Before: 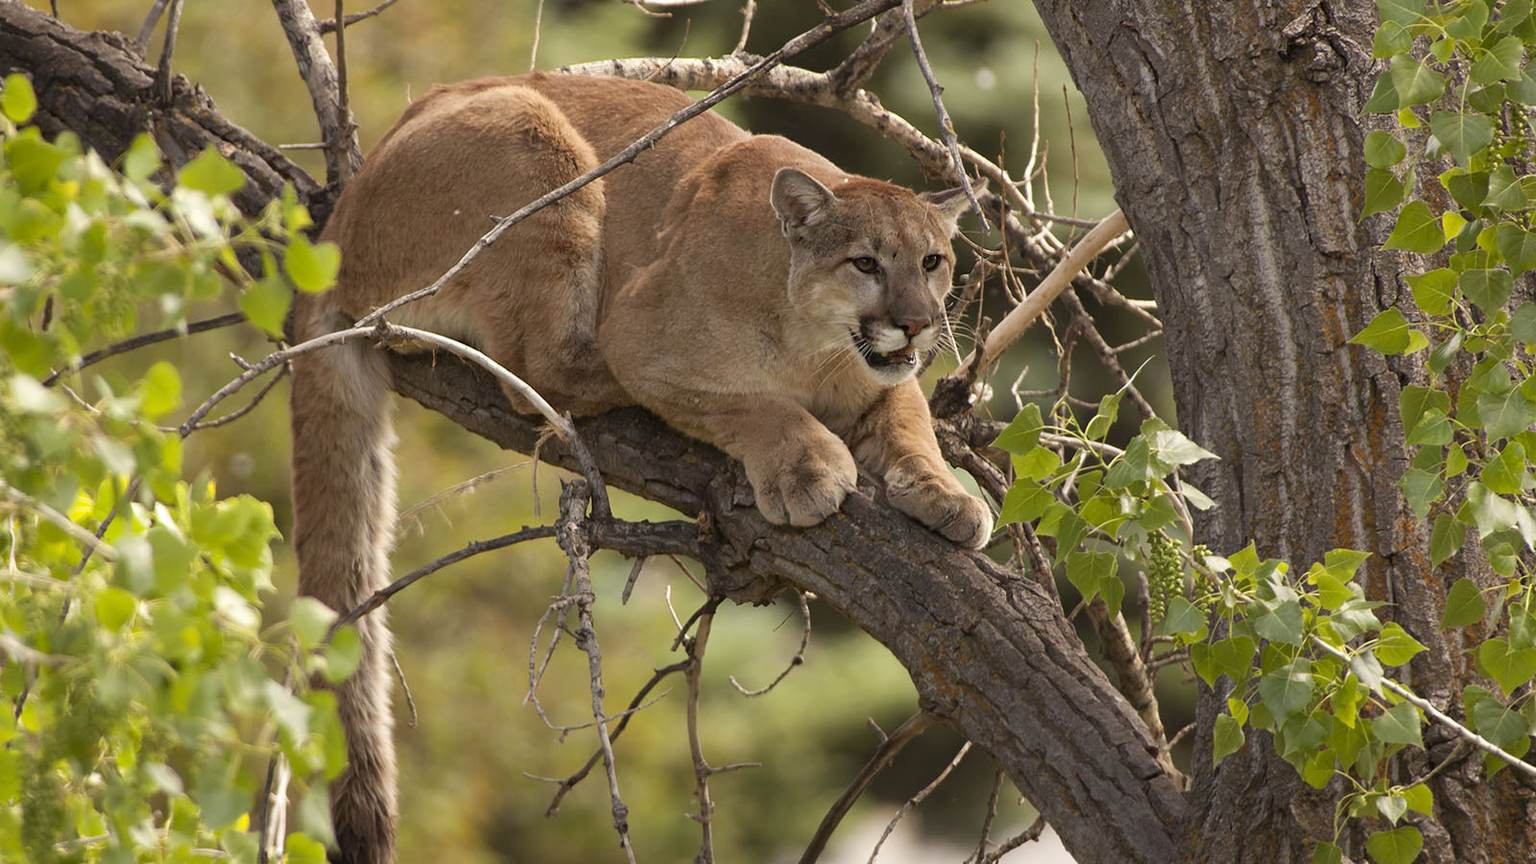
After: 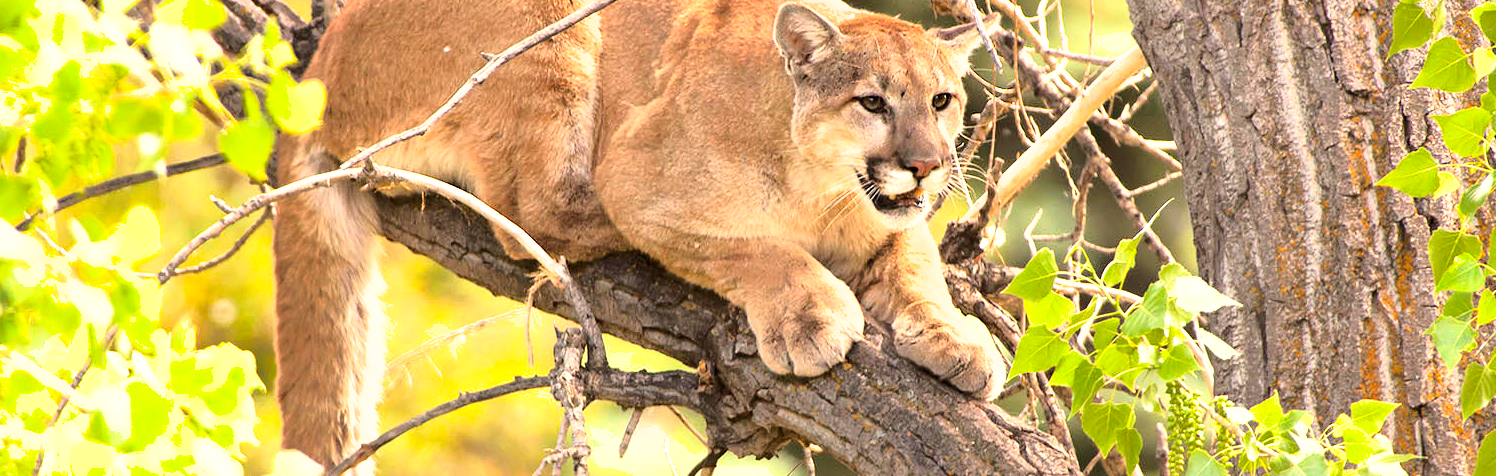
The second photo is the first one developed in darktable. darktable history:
tone equalizer: -8 EV -0.391 EV, -7 EV -0.414 EV, -6 EV -0.346 EV, -5 EV -0.201 EV, -3 EV 0.215 EV, -2 EV 0.351 EV, -1 EV 0.386 EV, +0 EV 0.402 EV, edges refinement/feathering 500, mask exposure compensation -1.57 EV, preserve details no
base curve: curves: ch0 [(0, 0) (0.028, 0.03) (0.121, 0.232) (0.46, 0.748) (0.859, 0.968) (1, 1)]
shadows and highlights: on, module defaults
crop: left 1.84%, top 19.126%, right 4.624%, bottom 27.907%
exposure: black level correction 0.001, exposure 1.12 EV, compensate exposure bias true, compensate highlight preservation false
